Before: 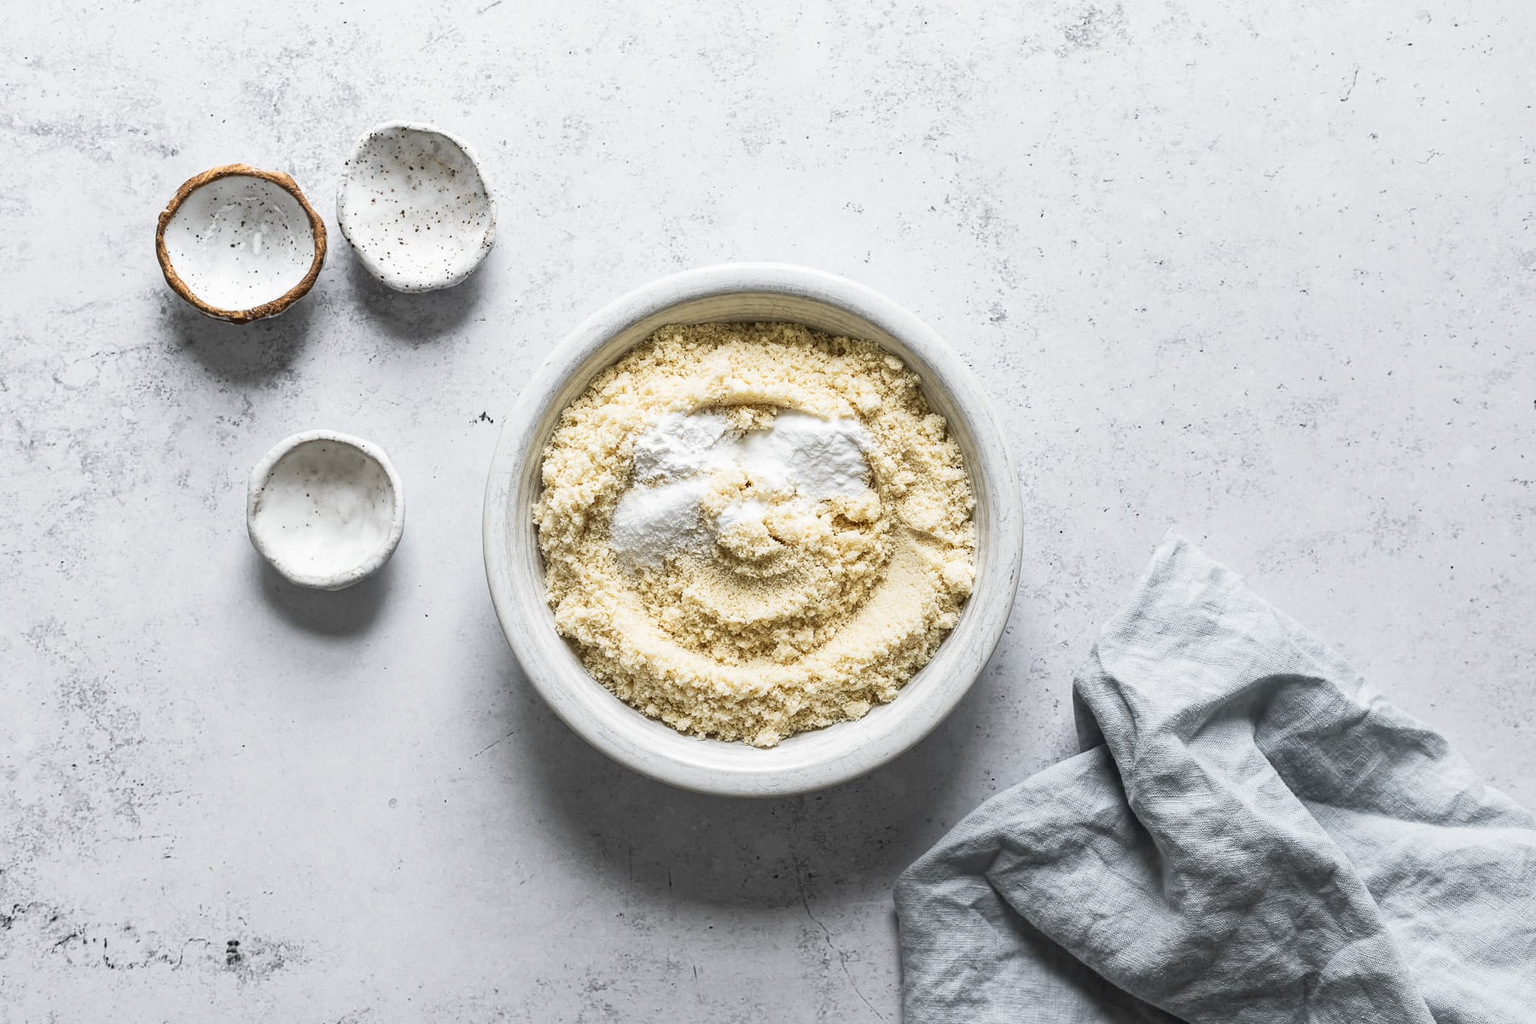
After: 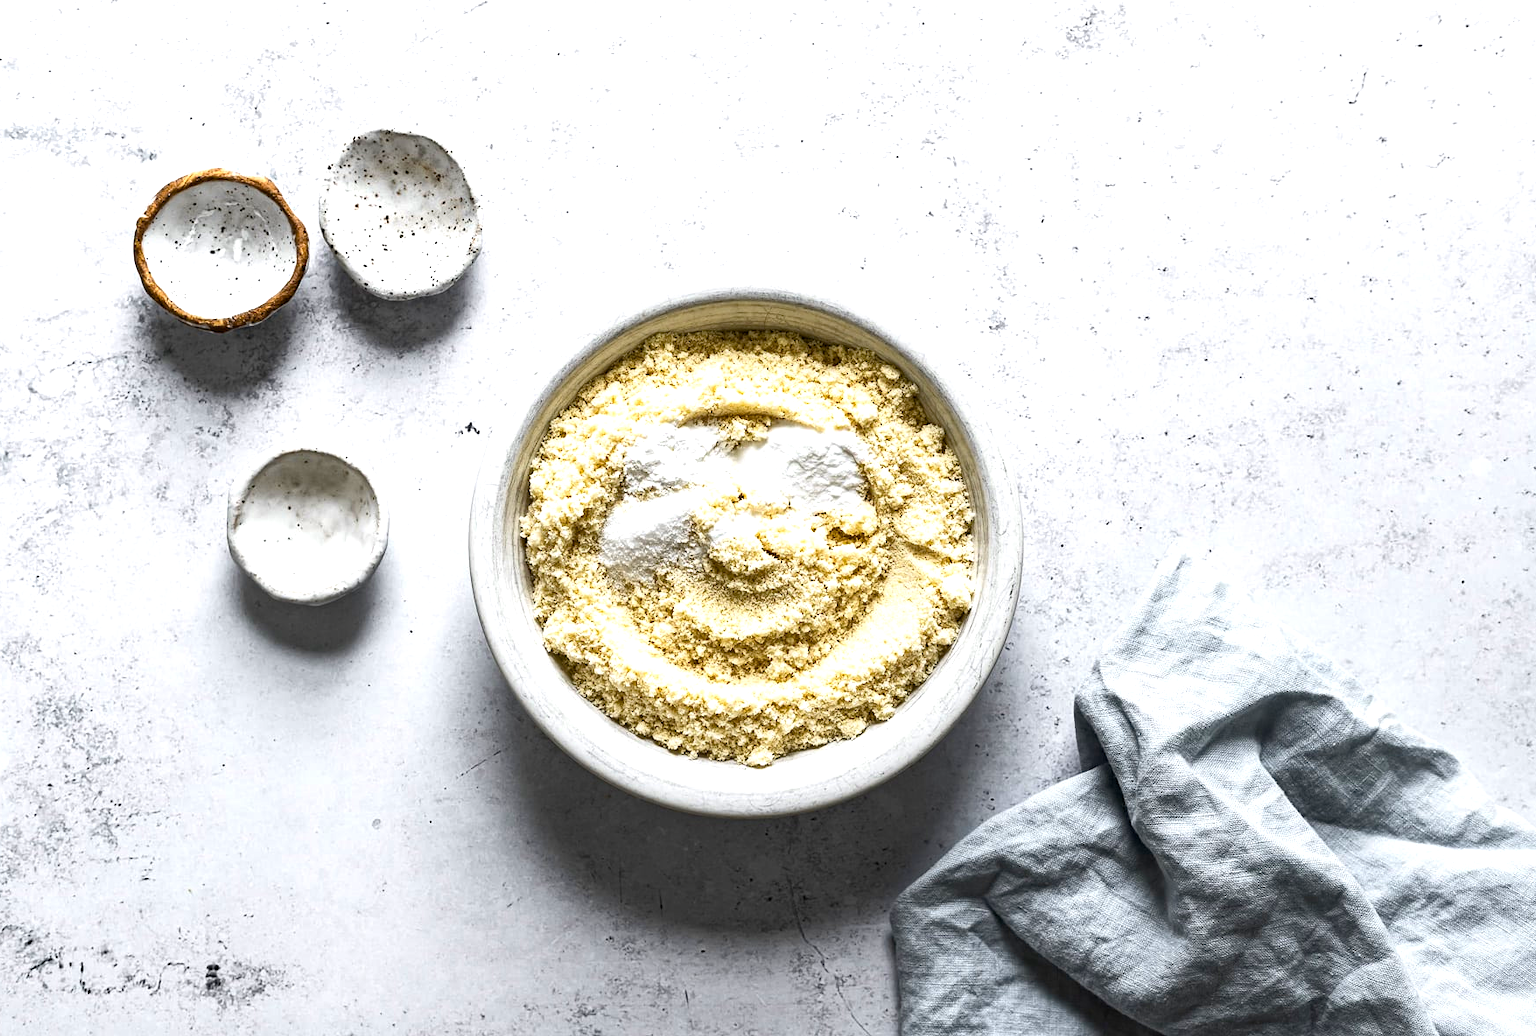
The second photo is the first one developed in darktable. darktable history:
color balance rgb: linear chroma grading › shadows -6.782%, linear chroma grading › highlights -6.231%, linear chroma grading › global chroma -10.578%, linear chroma grading › mid-tones -7.901%, perceptual saturation grading › global saturation 20.089%, perceptual saturation grading › highlights -19.953%, perceptual saturation grading › shadows 29.679%, perceptual brilliance grading › global brilliance 15.237%, perceptual brilliance grading › shadows -35.59%, global vibrance 42.08%
crop and rotate: left 1.716%, right 0.765%, bottom 1.294%
haze removal: compatibility mode true, adaptive false
